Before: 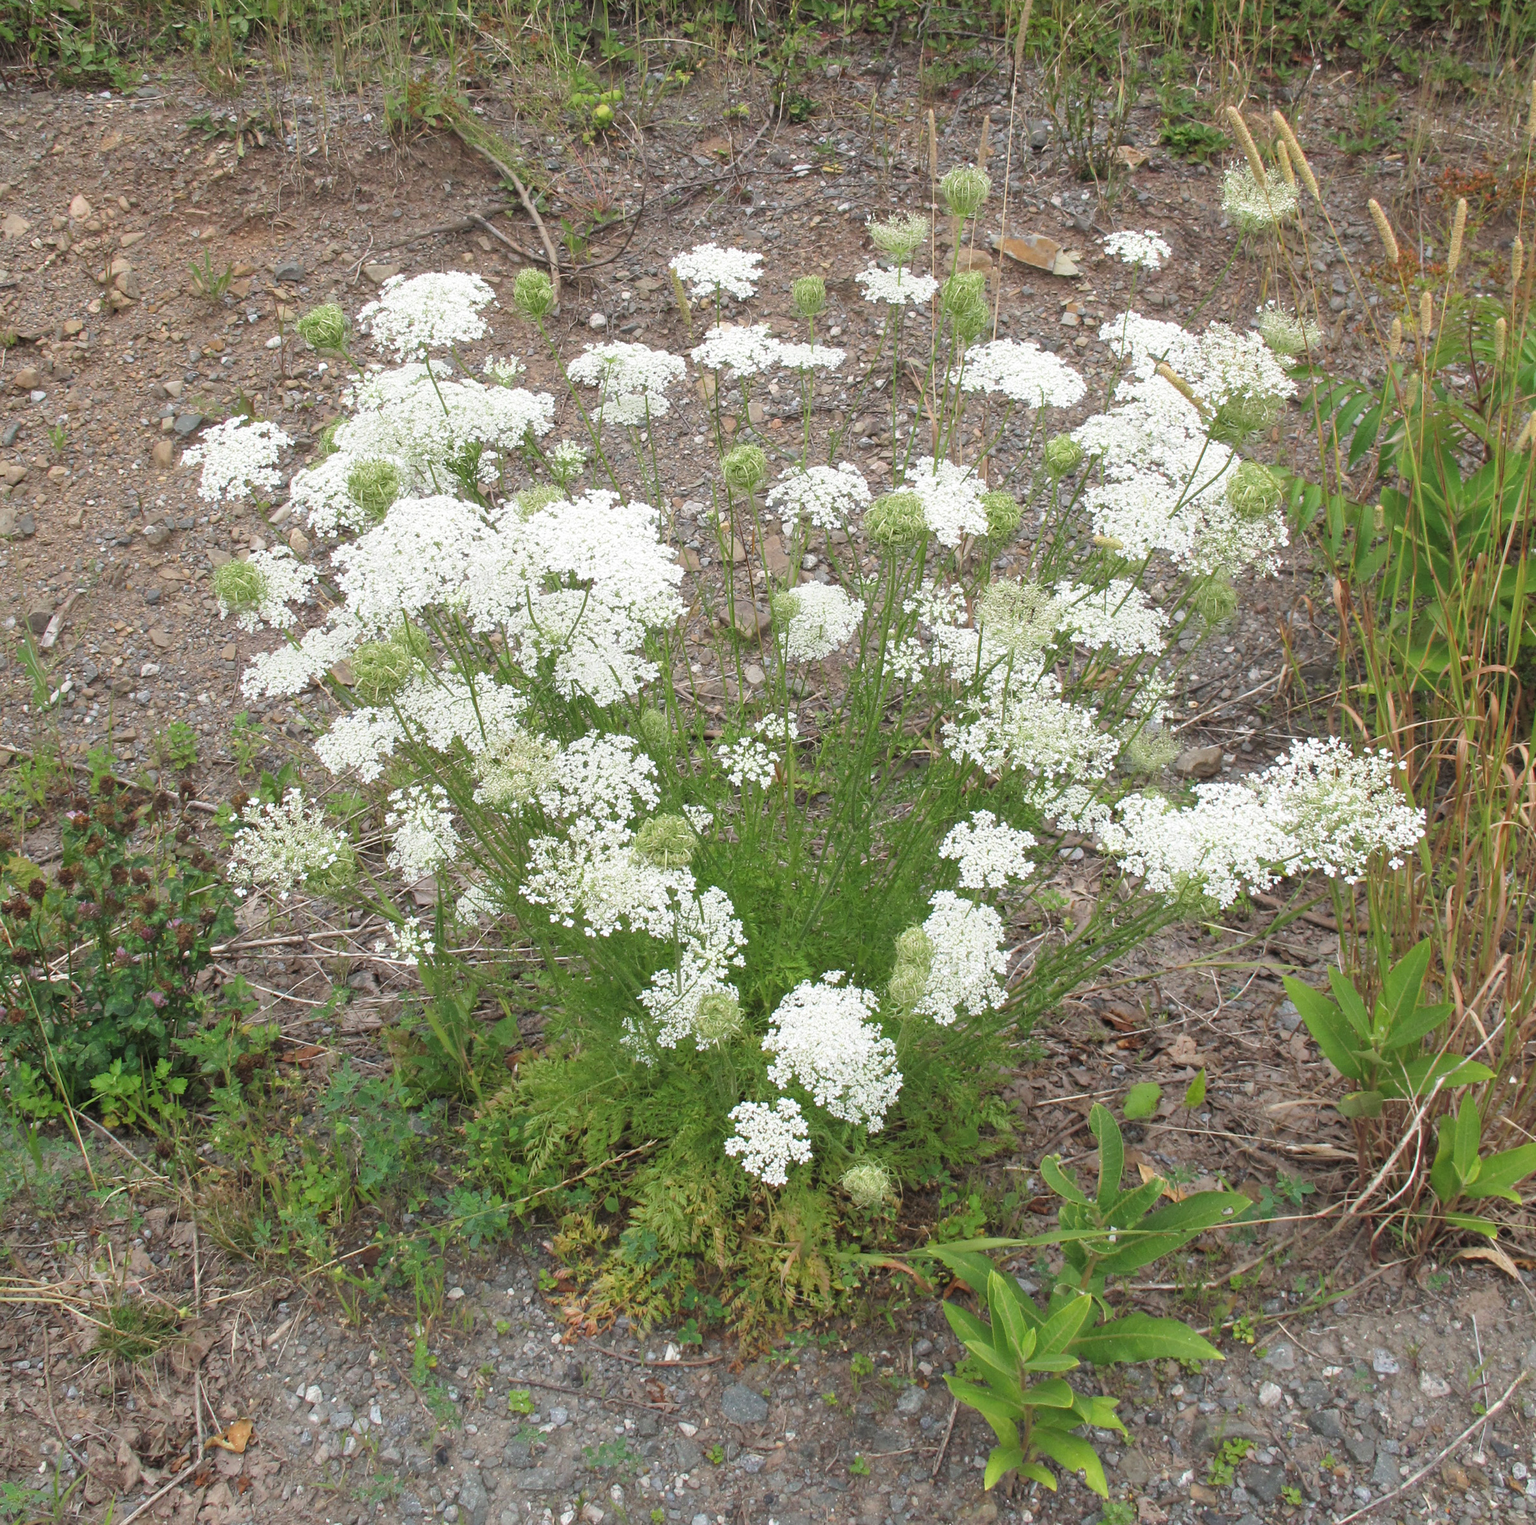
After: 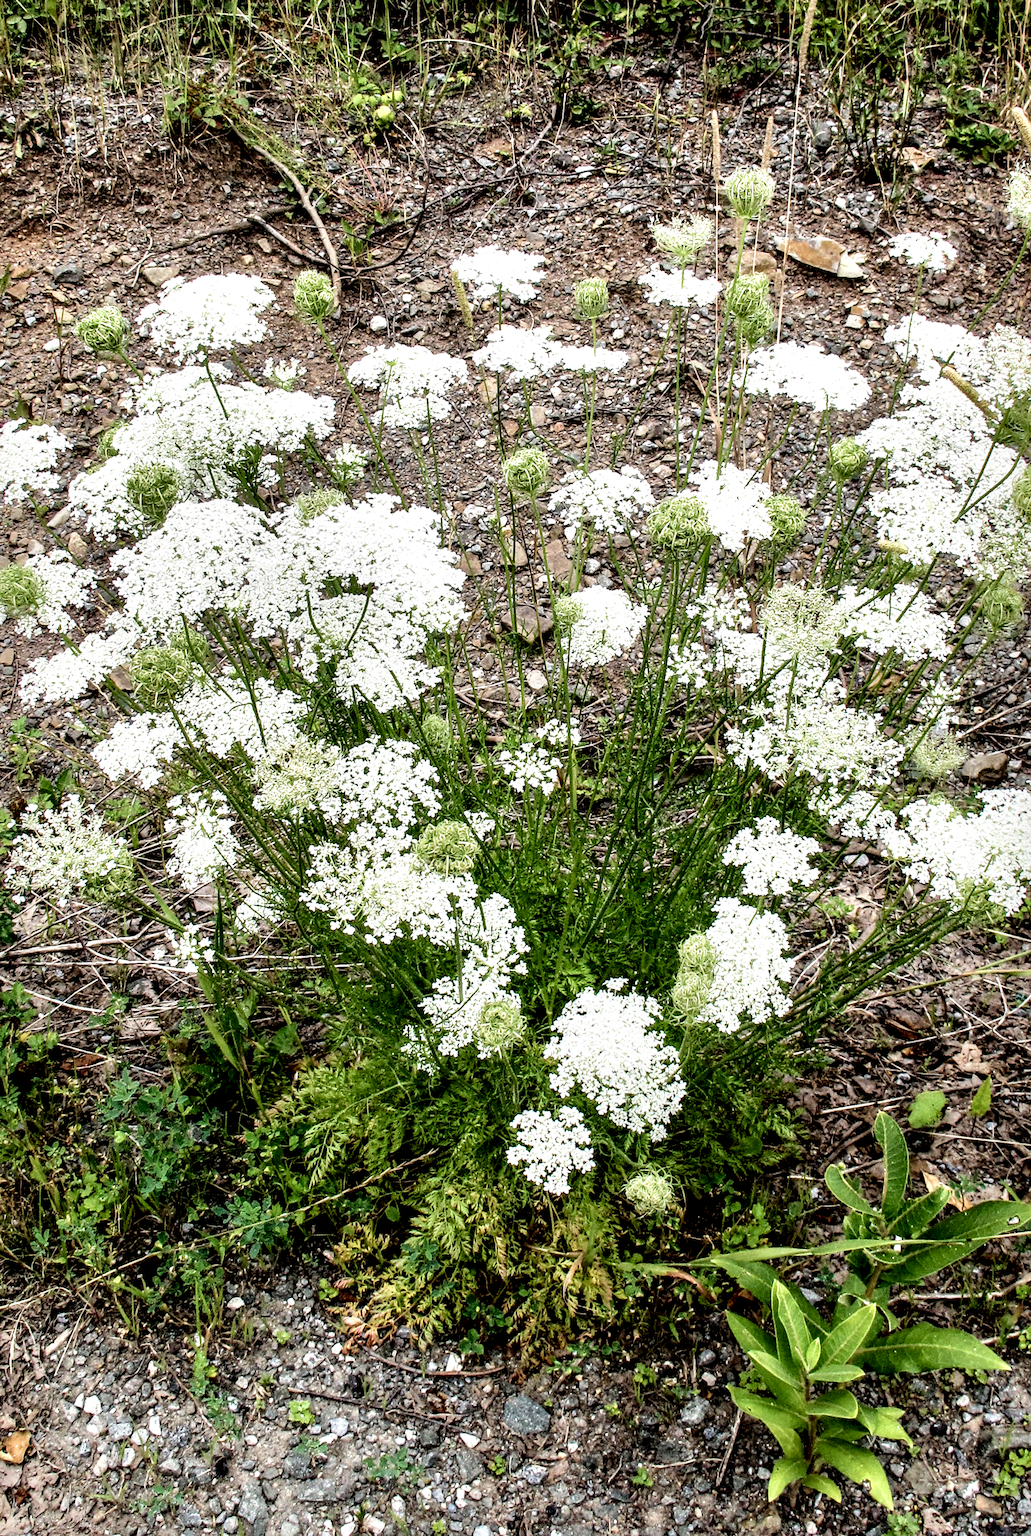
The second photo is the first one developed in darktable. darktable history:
velvia: on, module defaults
crop and rotate: left 14.481%, right 18.877%
sharpen: amount 0.203
shadows and highlights: shadows -18.74, highlights -73.12
local contrast: highlights 117%, shadows 41%, detail 295%
filmic rgb: black relative exposure -7.22 EV, white relative exposure 5.37 EV, hardness 3.03
exposure: black level correction 0.029, exposure -0.079 EV, compensate highlight preservation false
